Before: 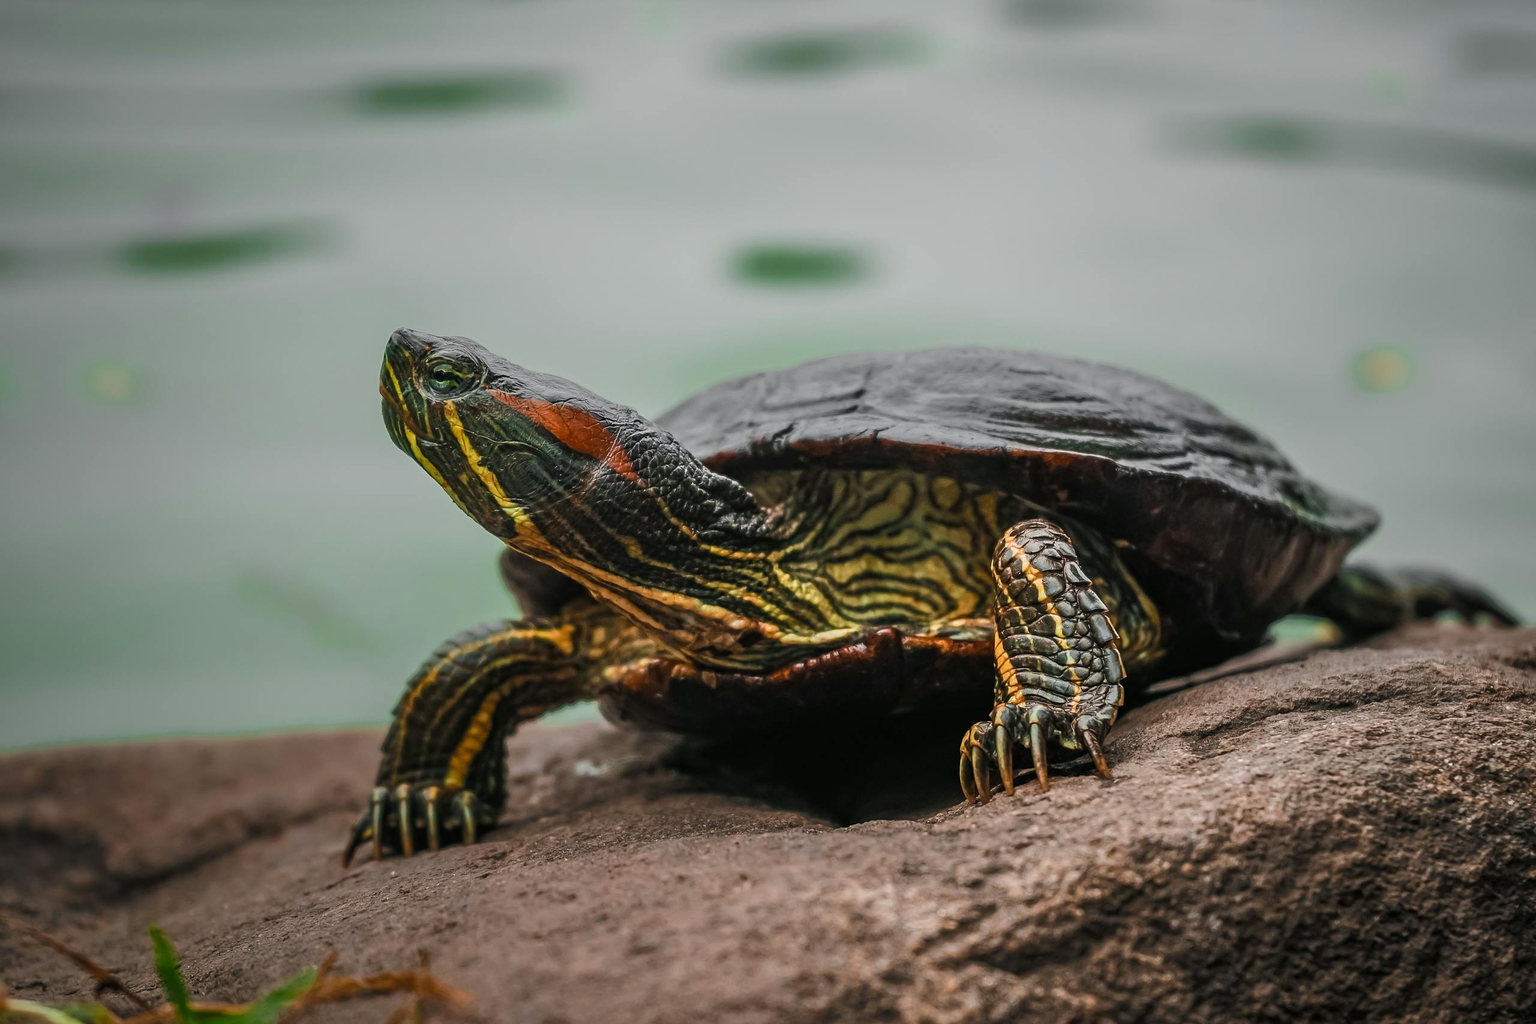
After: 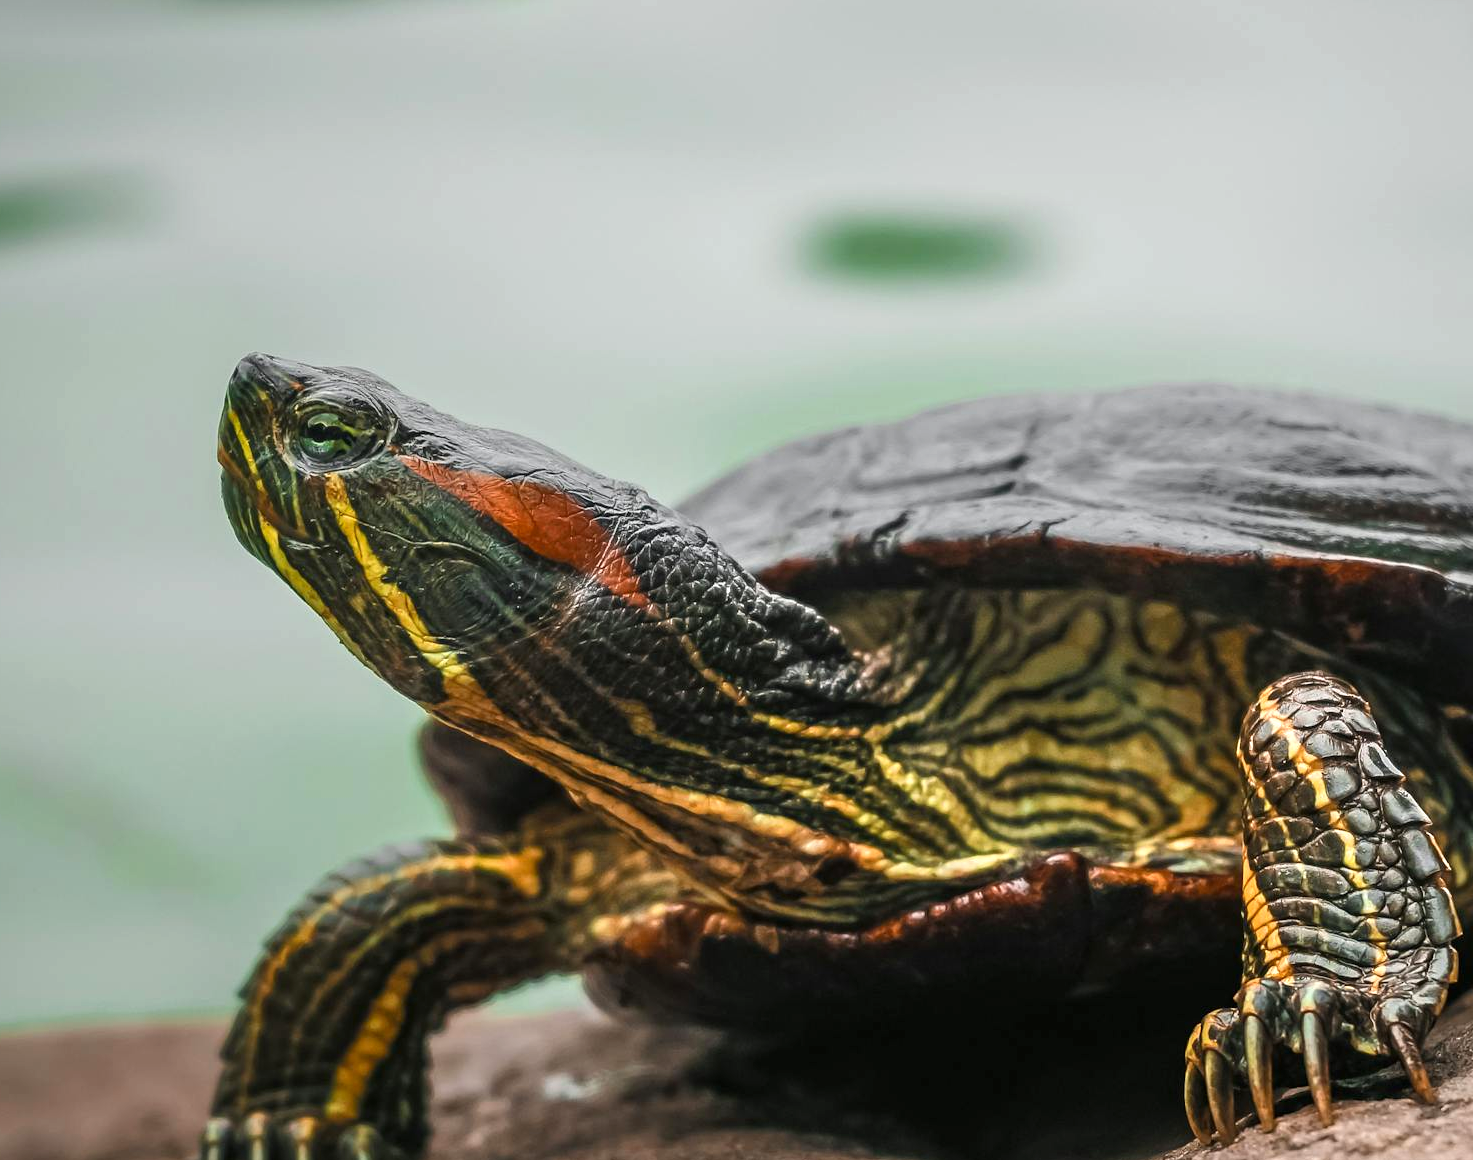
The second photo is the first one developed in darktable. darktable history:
crop: left 16.218%, top 11.408%, right 26.207%, bottom 20.614%
exposure: exposure 0.48 EV, compensate highlight preservation false
